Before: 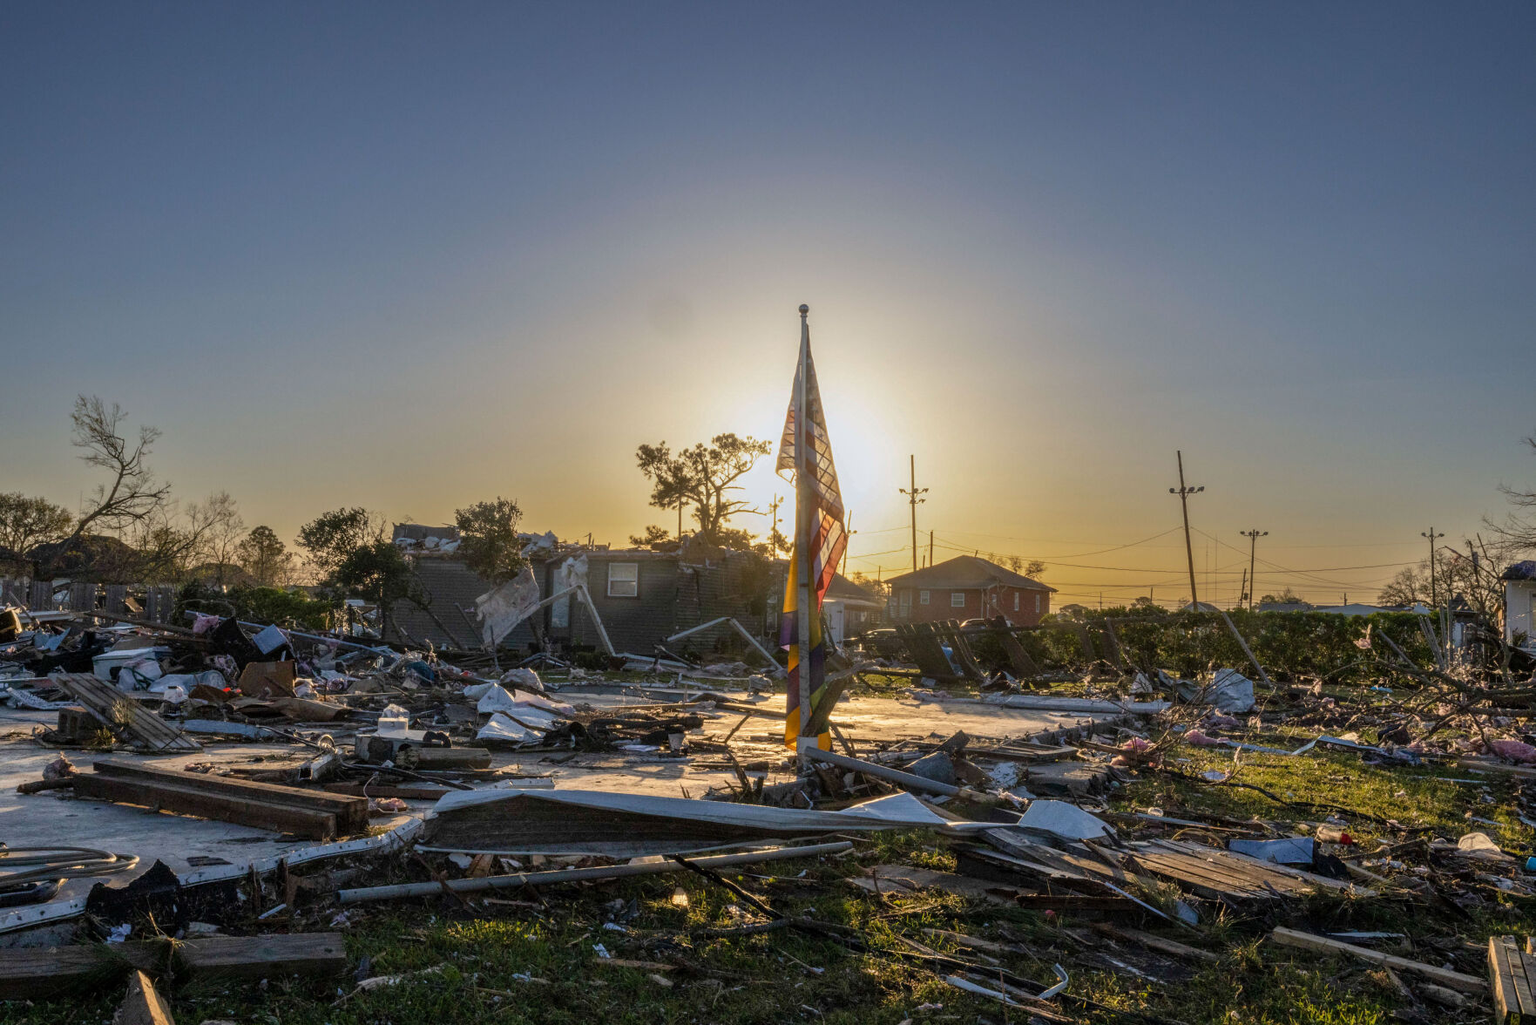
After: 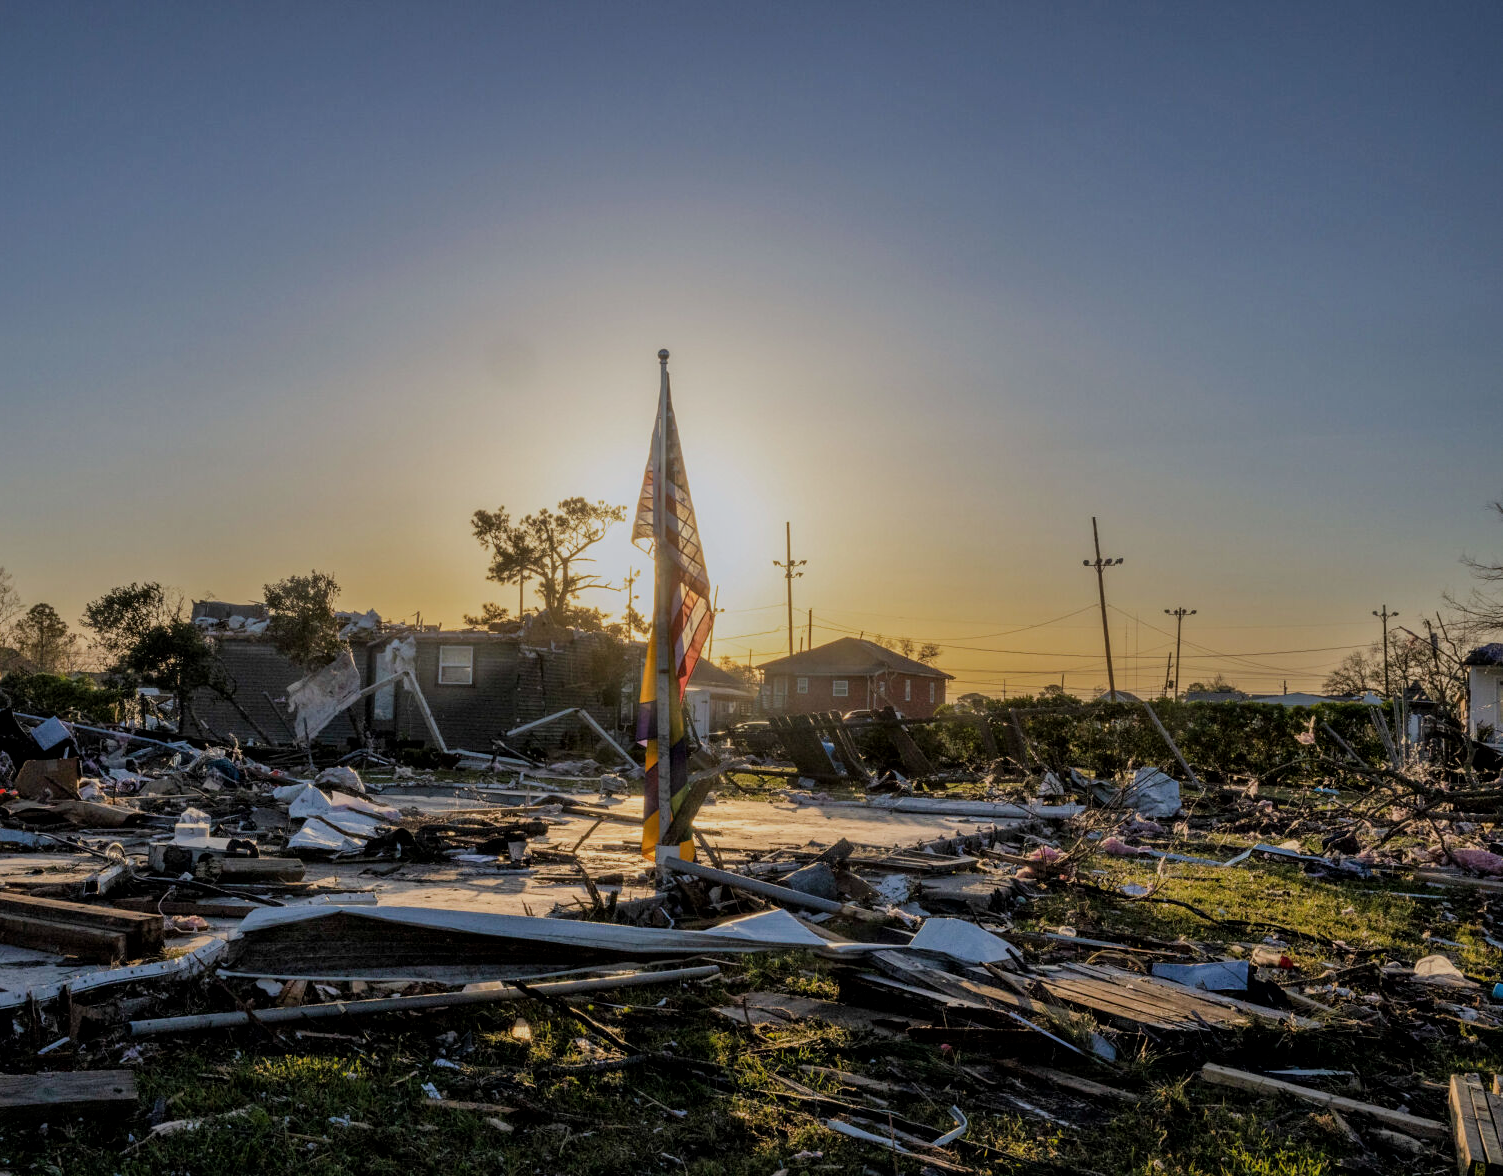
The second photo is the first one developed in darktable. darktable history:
crop and rotate: left 14.735%
filmic rgb: black relative exposure -7.65 EV, white relative exposure 4.56 EV, hardness 3.61
local contrast: mode bilateral grid, contrast 21, coarseness 51, detail 120%, midtone range 0.2
